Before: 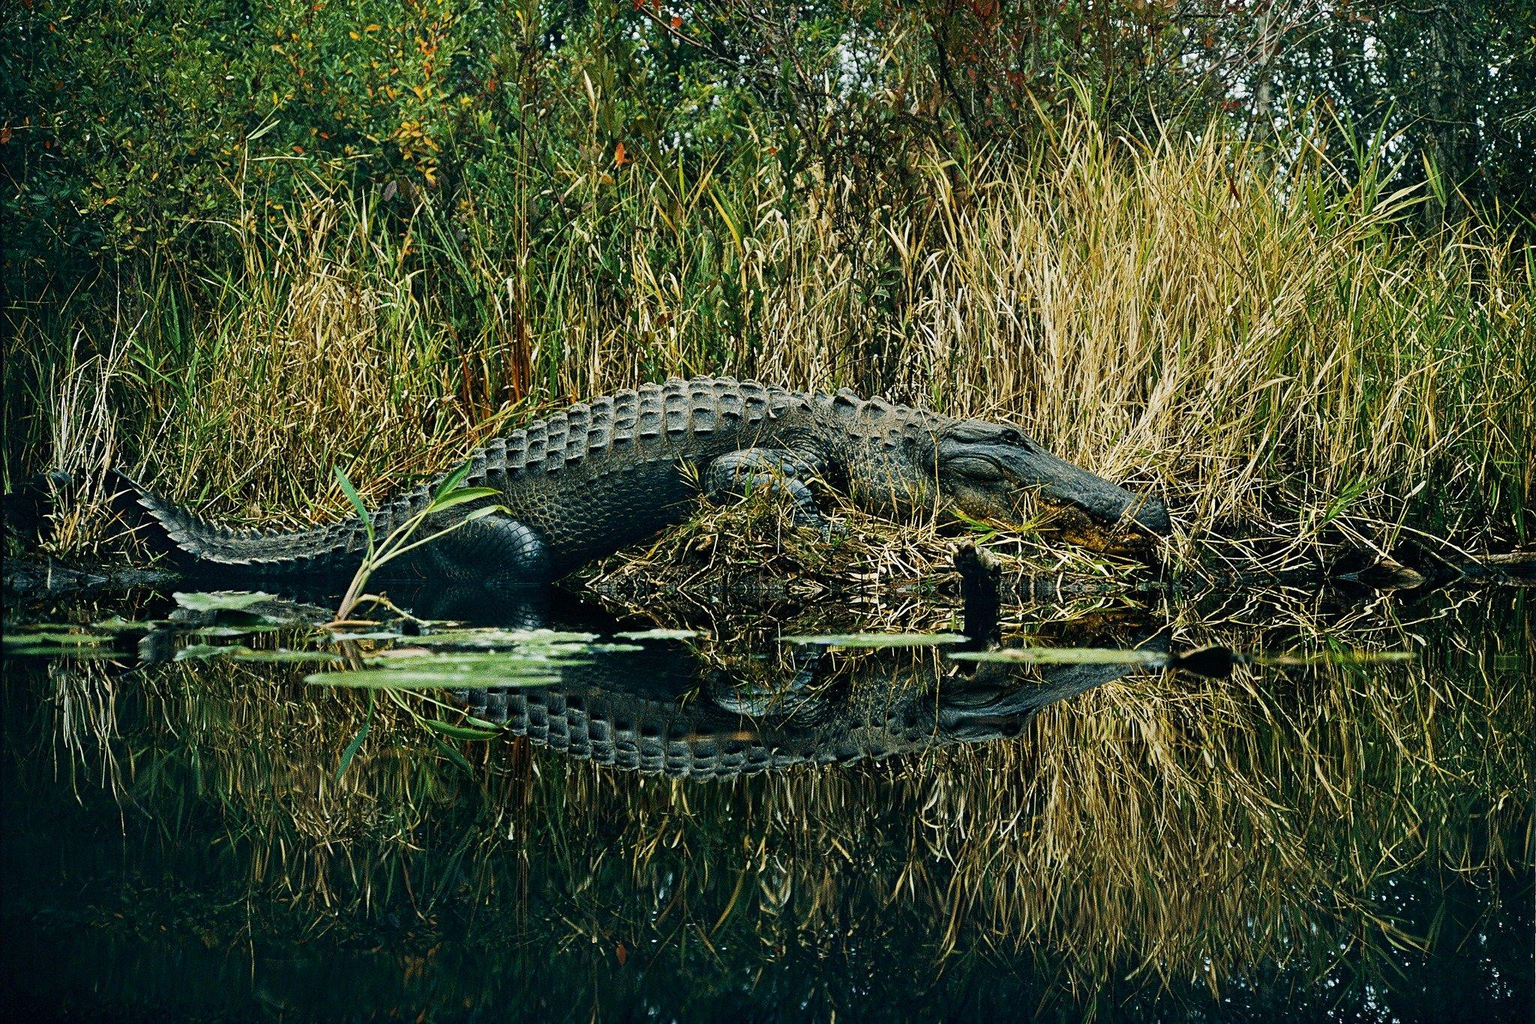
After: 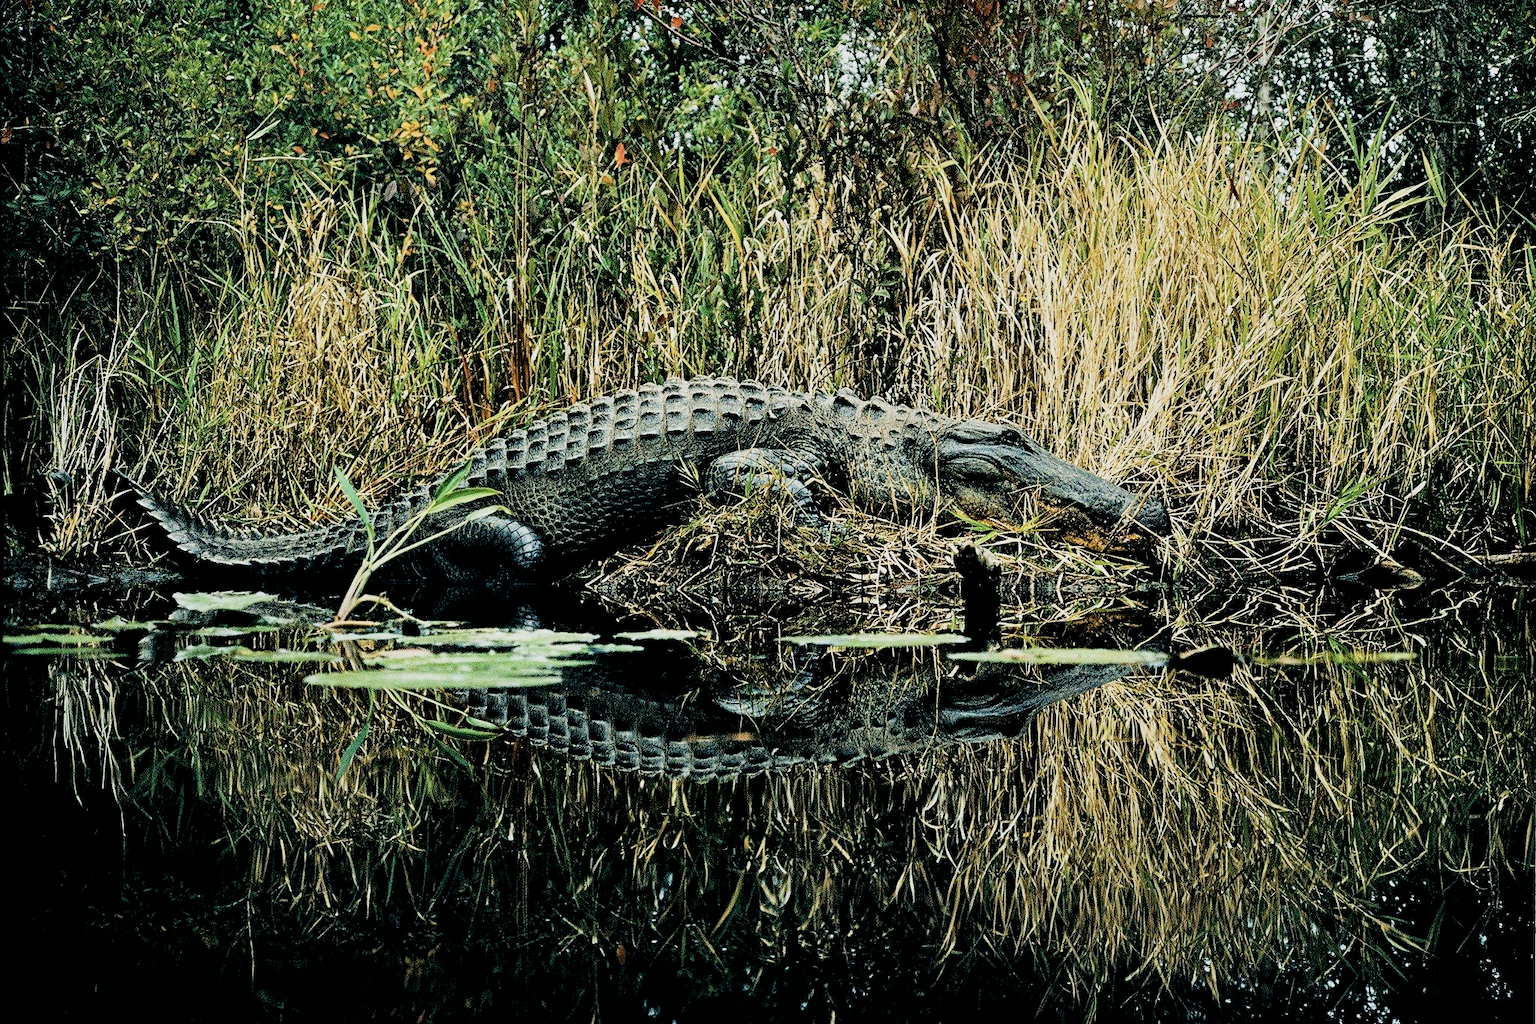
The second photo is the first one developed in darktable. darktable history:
filmic rgb: black relative exposure -4.15 EV, white relative exposure 5.12 EV, hardness 2.1, contrast 1.179
exposure: black level correction 0.008, exposure 0.979 EV, compensate highlight preservation false
color correction: highlights b* 0.065, saturation 0.793
